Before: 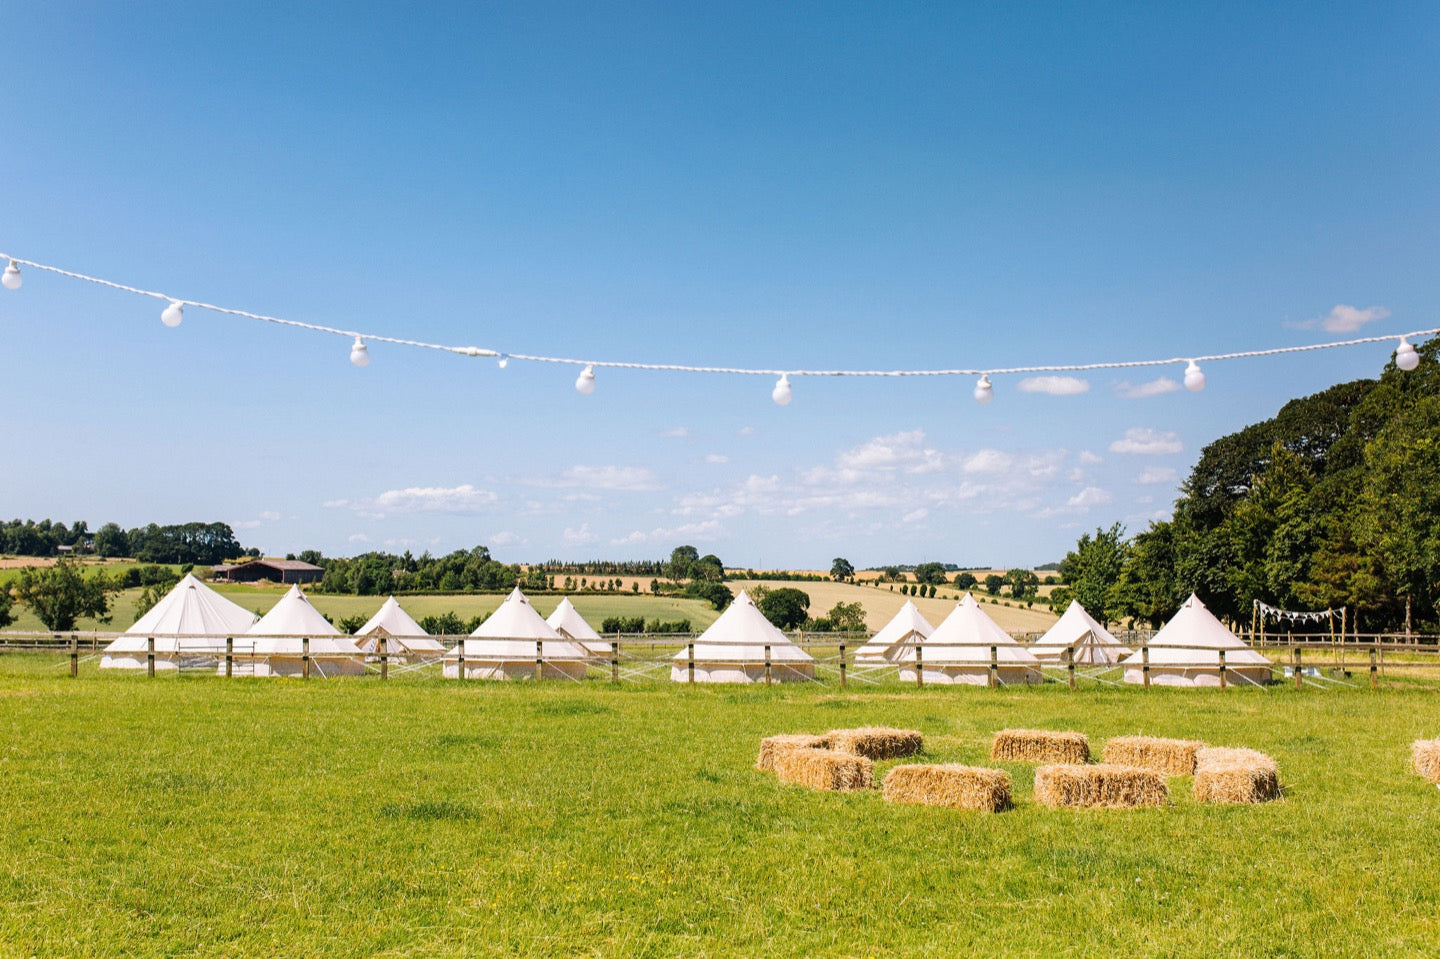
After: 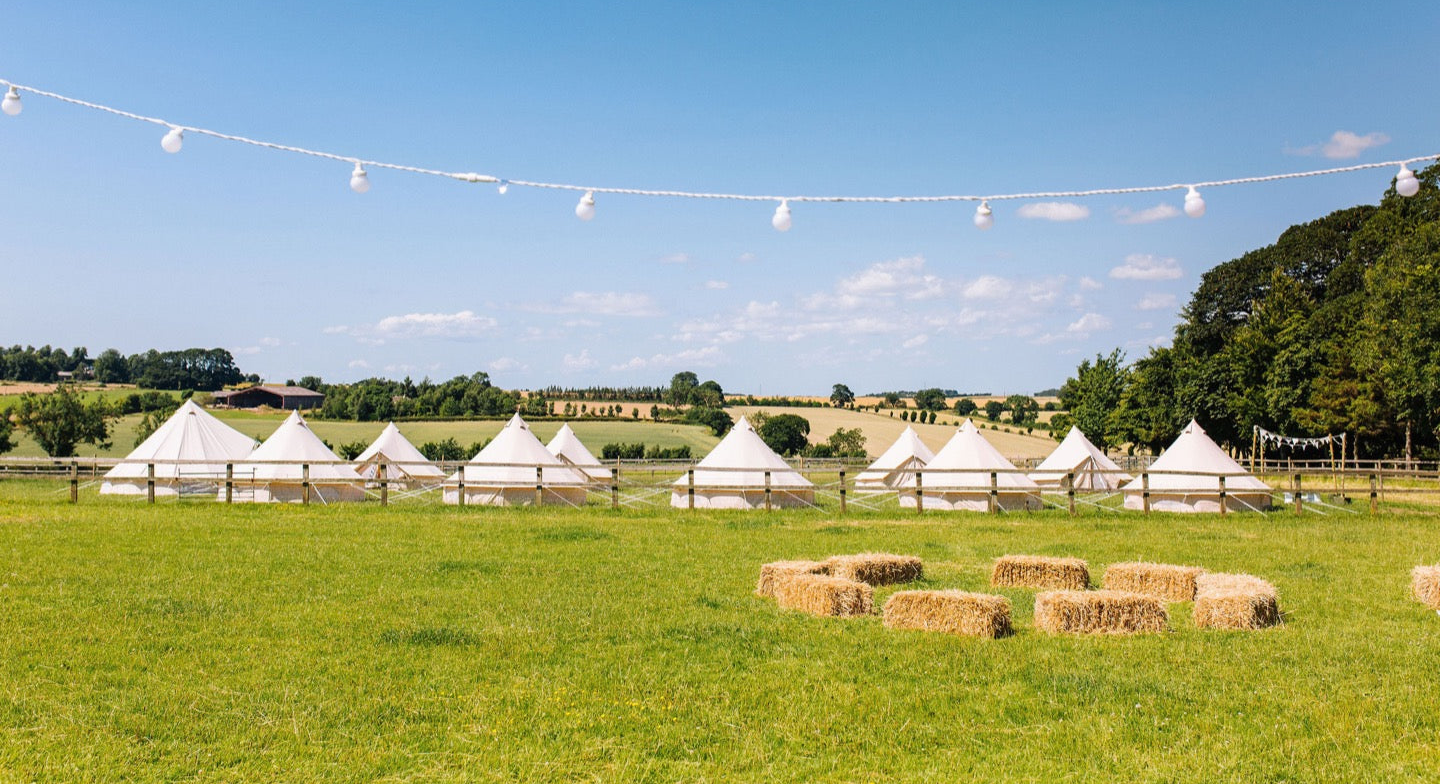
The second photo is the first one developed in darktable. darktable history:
local contrast: mode bilateral grid, contrast 99, coarseness 100, detail 96%, midtone range 0.2
crop and rotate: top 18.165%
